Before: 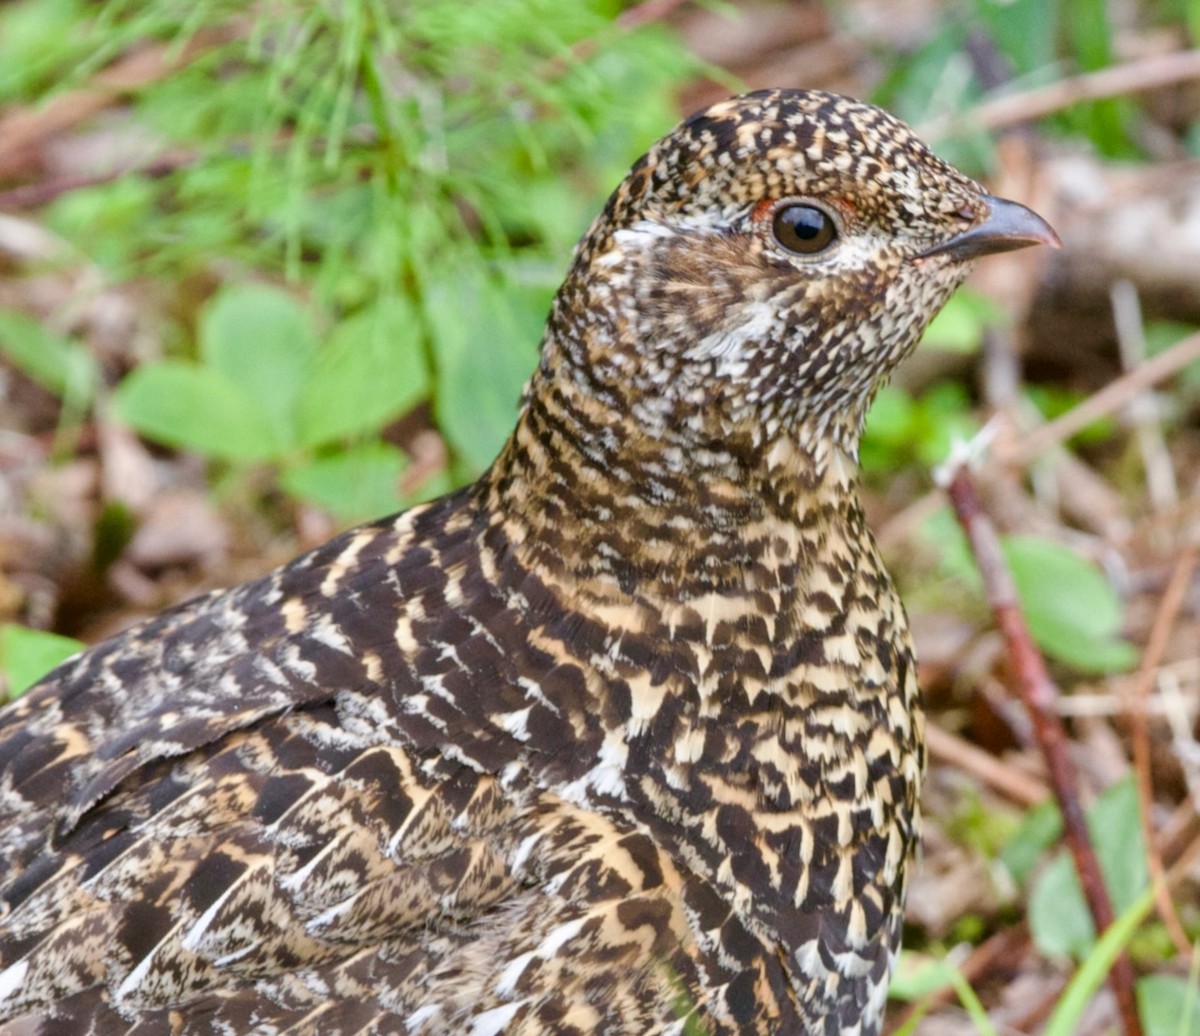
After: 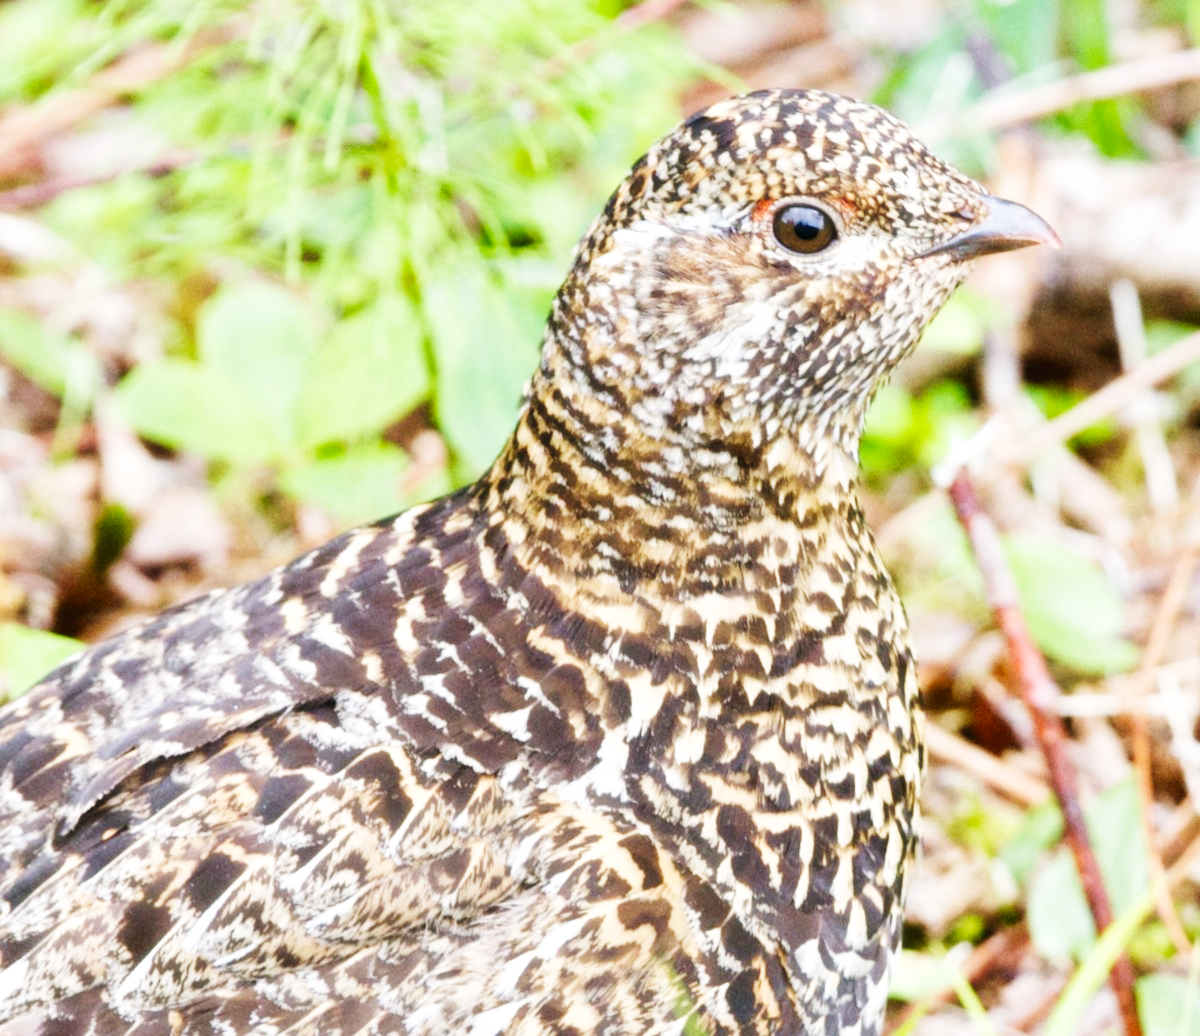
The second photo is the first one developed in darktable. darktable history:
base curve: curves: ch0 [(0, 0.003) (0.001, 0.002) (0.006, 0.004) (0.02, 0.022) (0.048, 0.086) (0.094, 0.234) (0.162, 0.431) (0.258, 0.629) (0.385, 0.8) (0.548, 0.918) (0.751, 0.988) (1, 1)], preserve colors none
haze removal: strength -0.095, adaptive false
